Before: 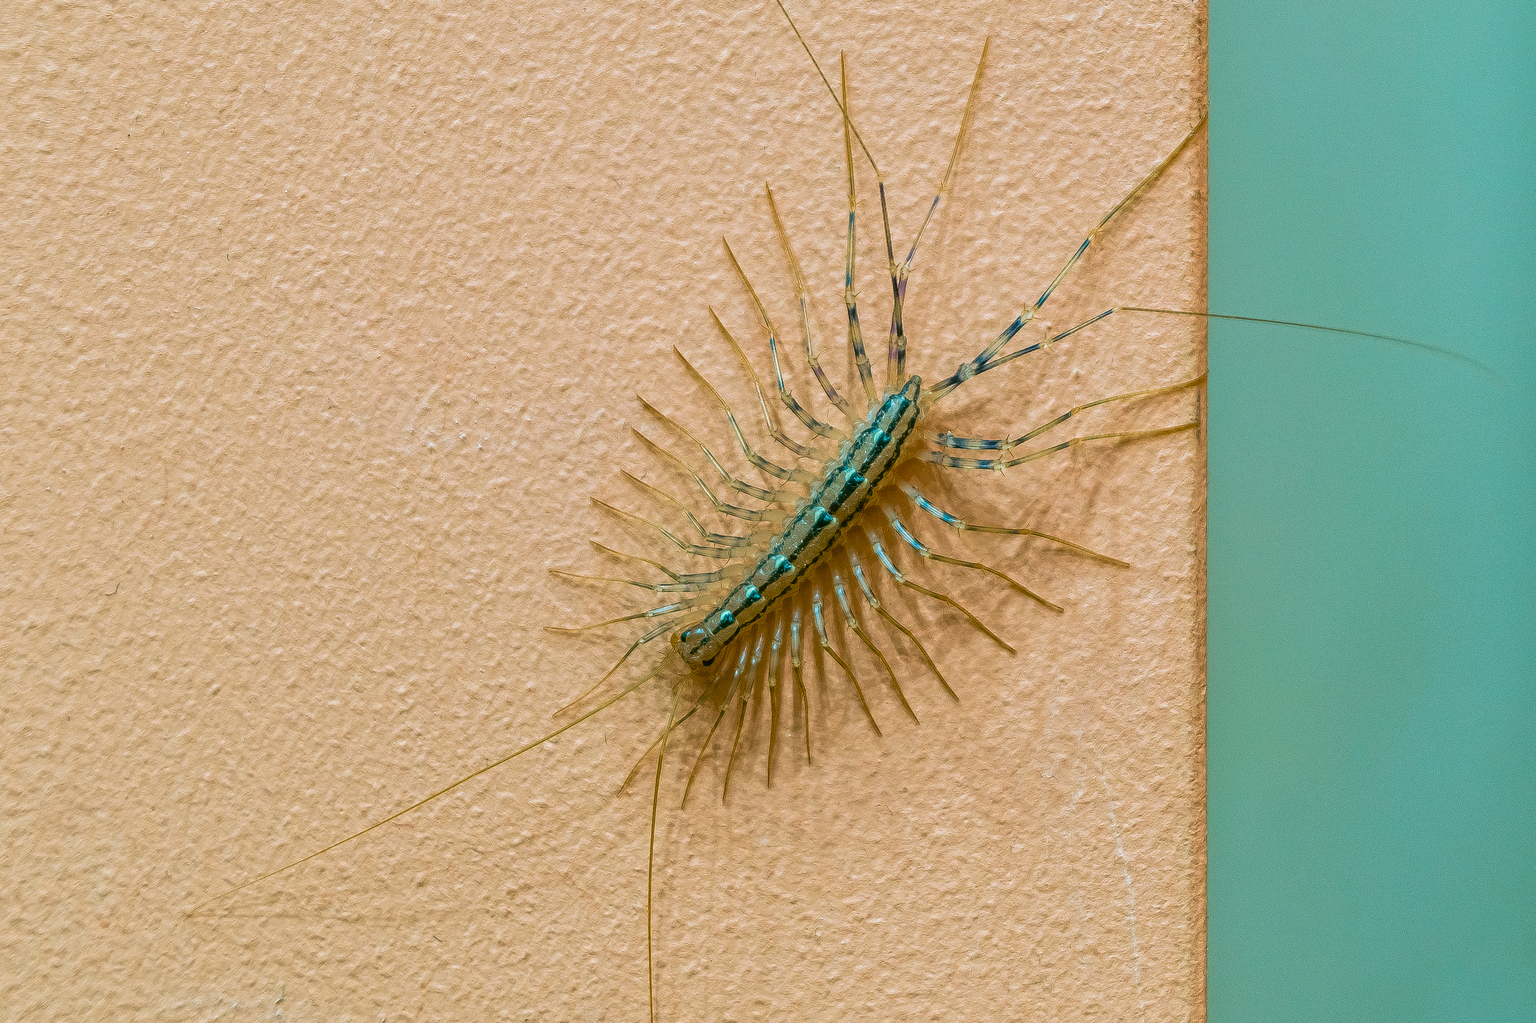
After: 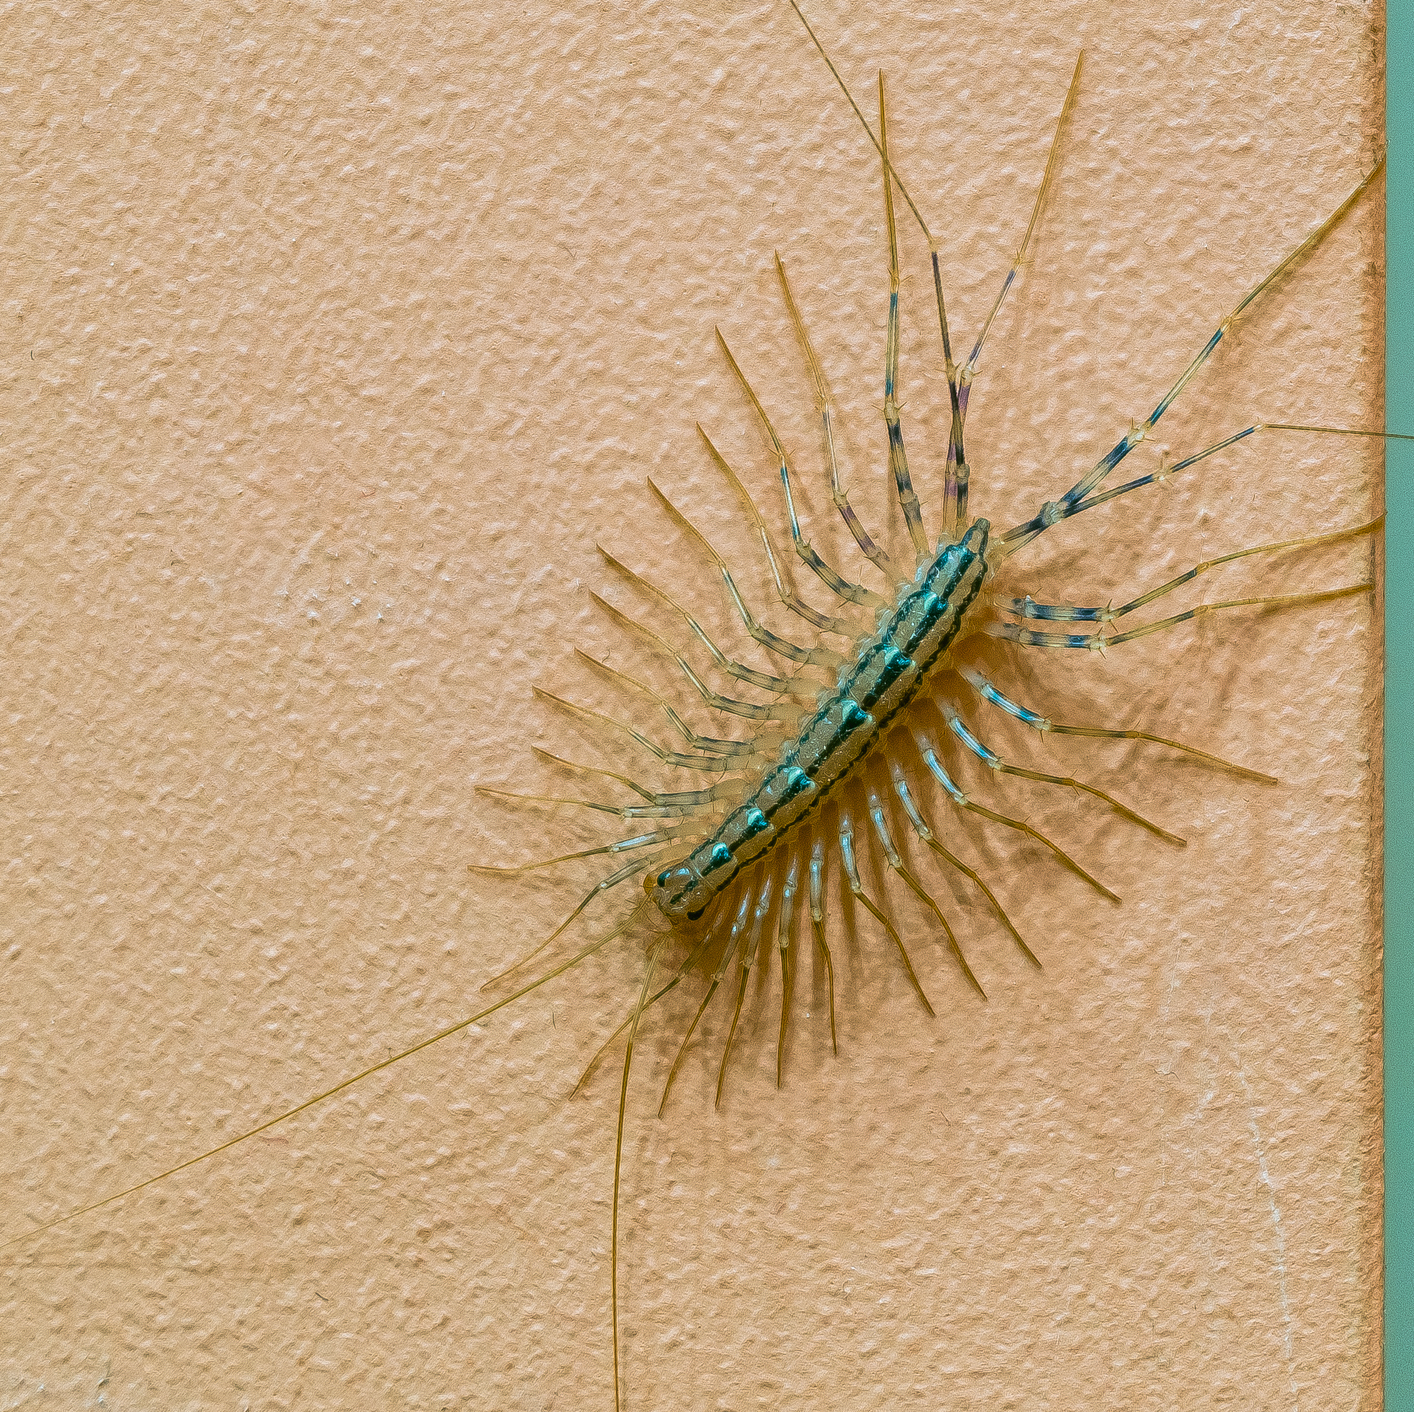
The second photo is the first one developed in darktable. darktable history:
white balance: red 0.988, blue 1.017
crop and rotate: left 13.342%, right 19.991%
